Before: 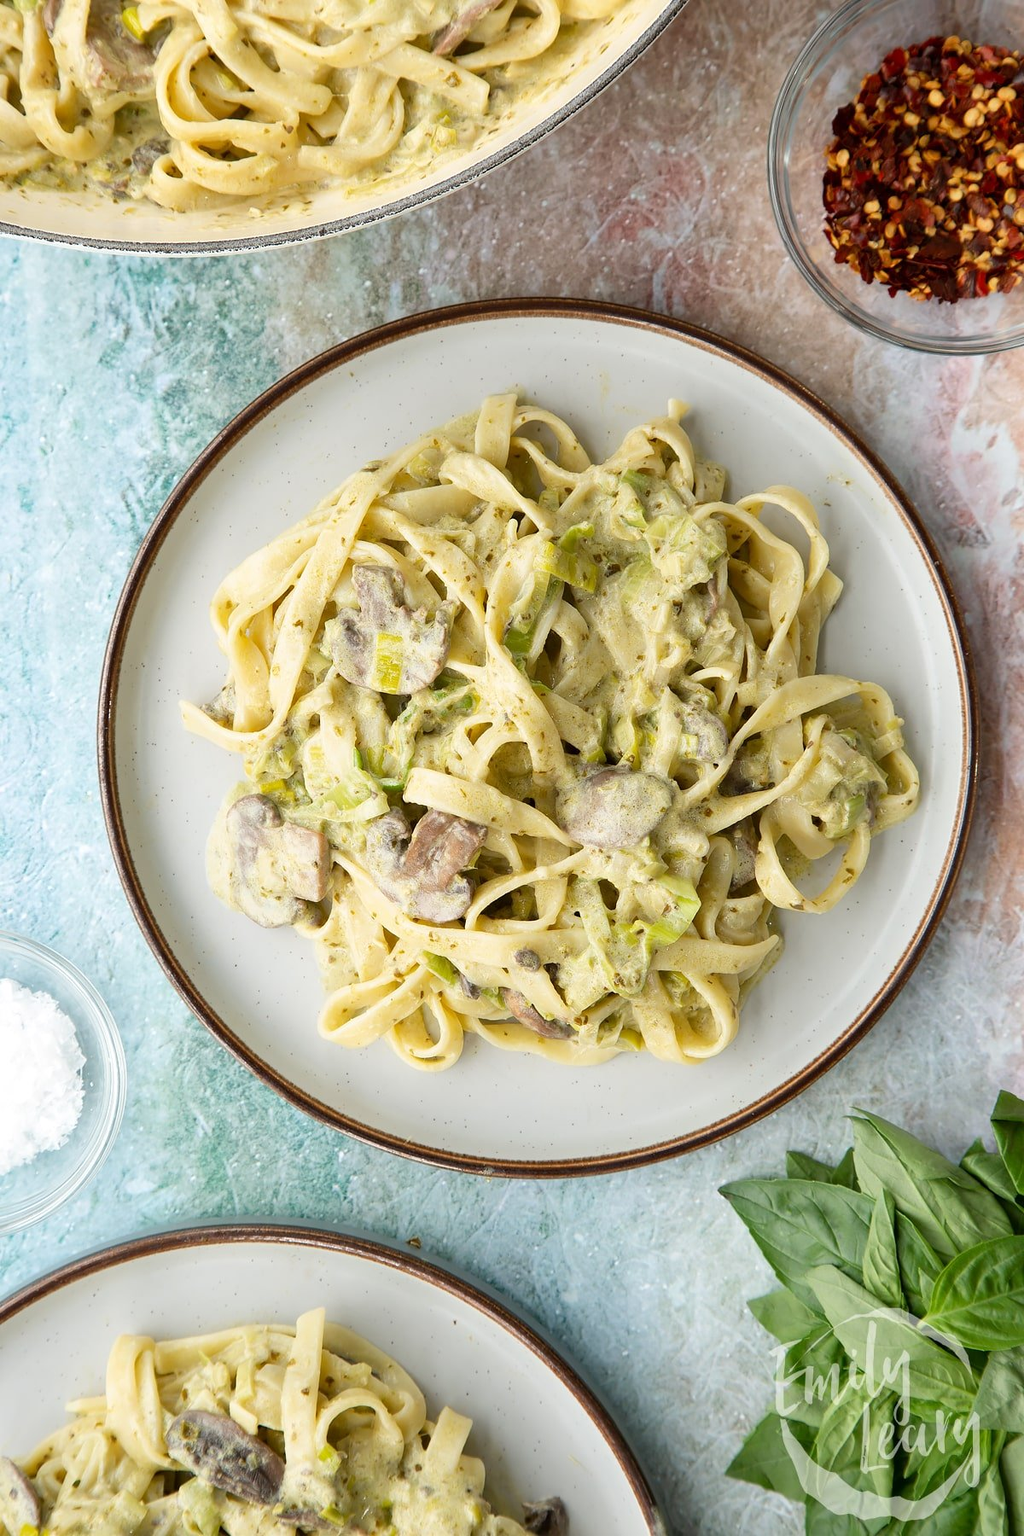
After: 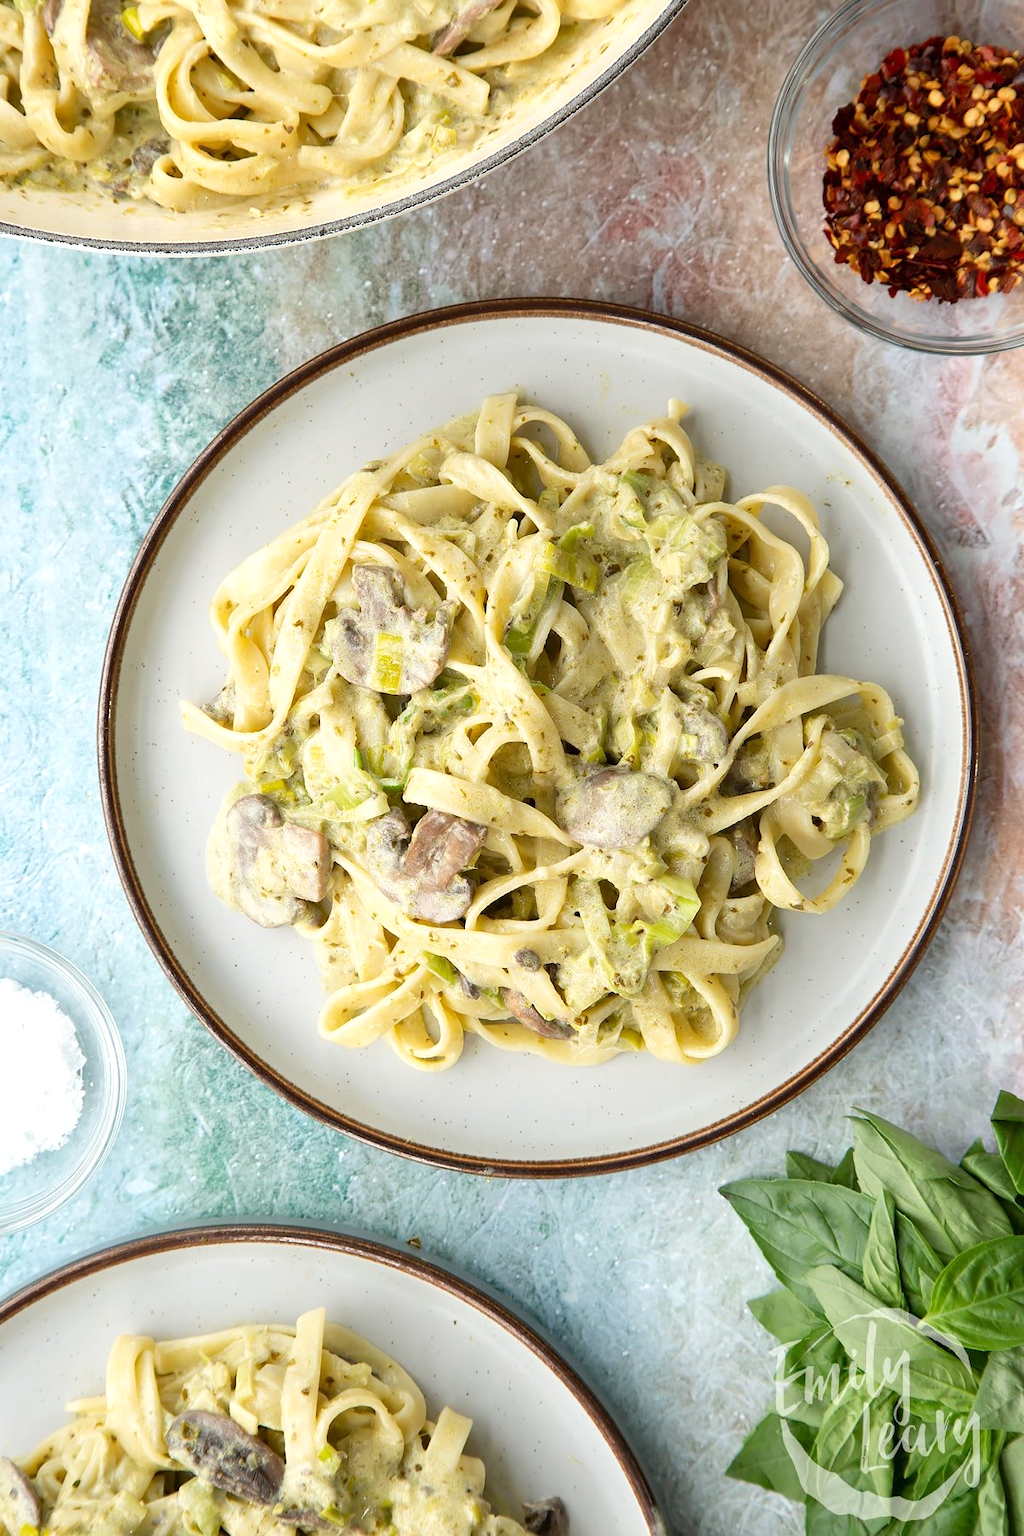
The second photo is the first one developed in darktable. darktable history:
exposure: exposure 0.162 EV, compensate exposure bias true, compensate highlight preservation false
